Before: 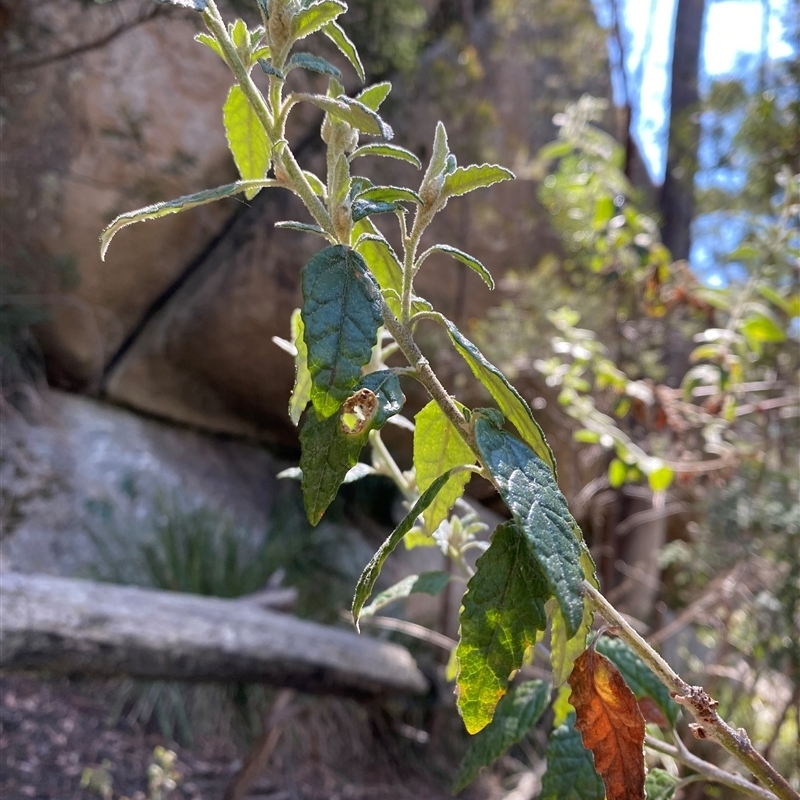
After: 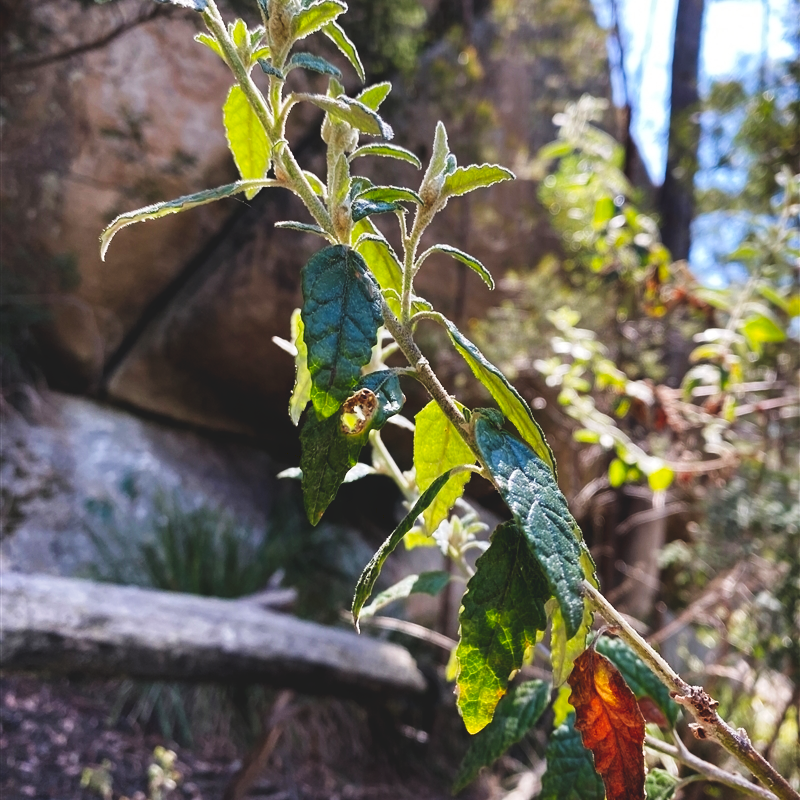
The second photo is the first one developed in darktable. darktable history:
tone curve: curves: ch0 [(0, 0) (0.003, 0.103) (0.011, 0.103) (0.025, 0.105) (0.044, 0.108) (0.069, 0.108) (0.1, 0.111) (0.136, 0.121) (0.177, 0.145) (0.224, 0.174) (0.277, 0.223) (0.335, 0.289) (0.399, 0.374) (0.468, 0.47) (0.543, 0.579) (0.623, 0.687) (0.709, 0.787) (0.801, 0.879) (0.898, 0.942) (1, 1)], preserve colors none
